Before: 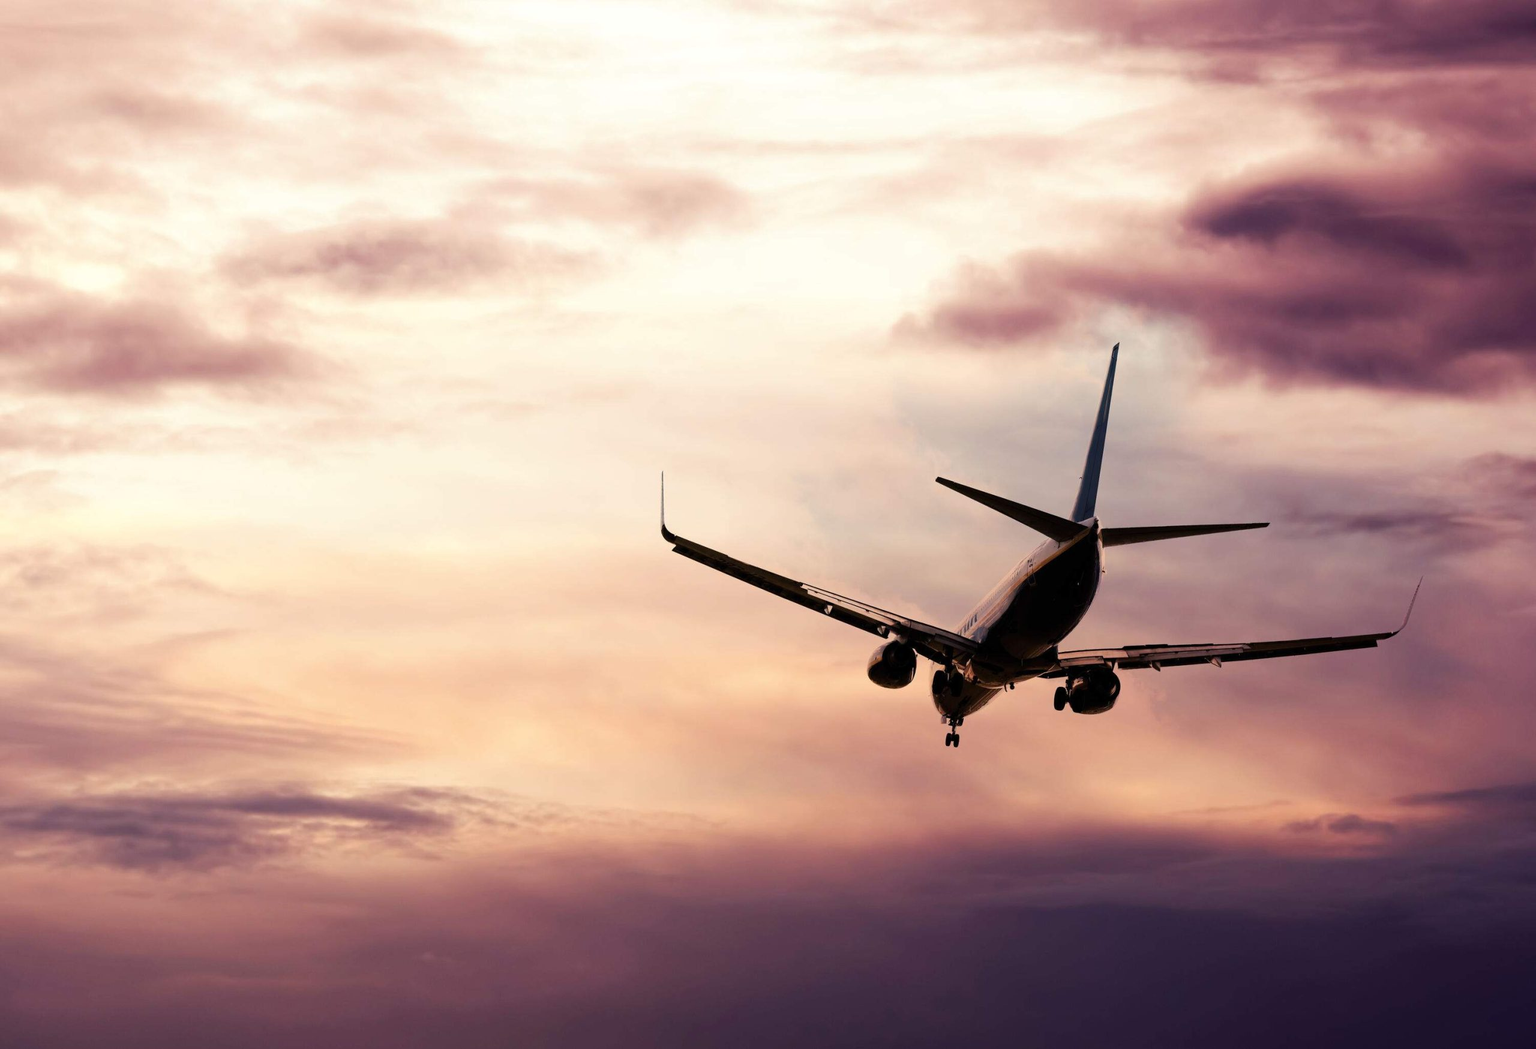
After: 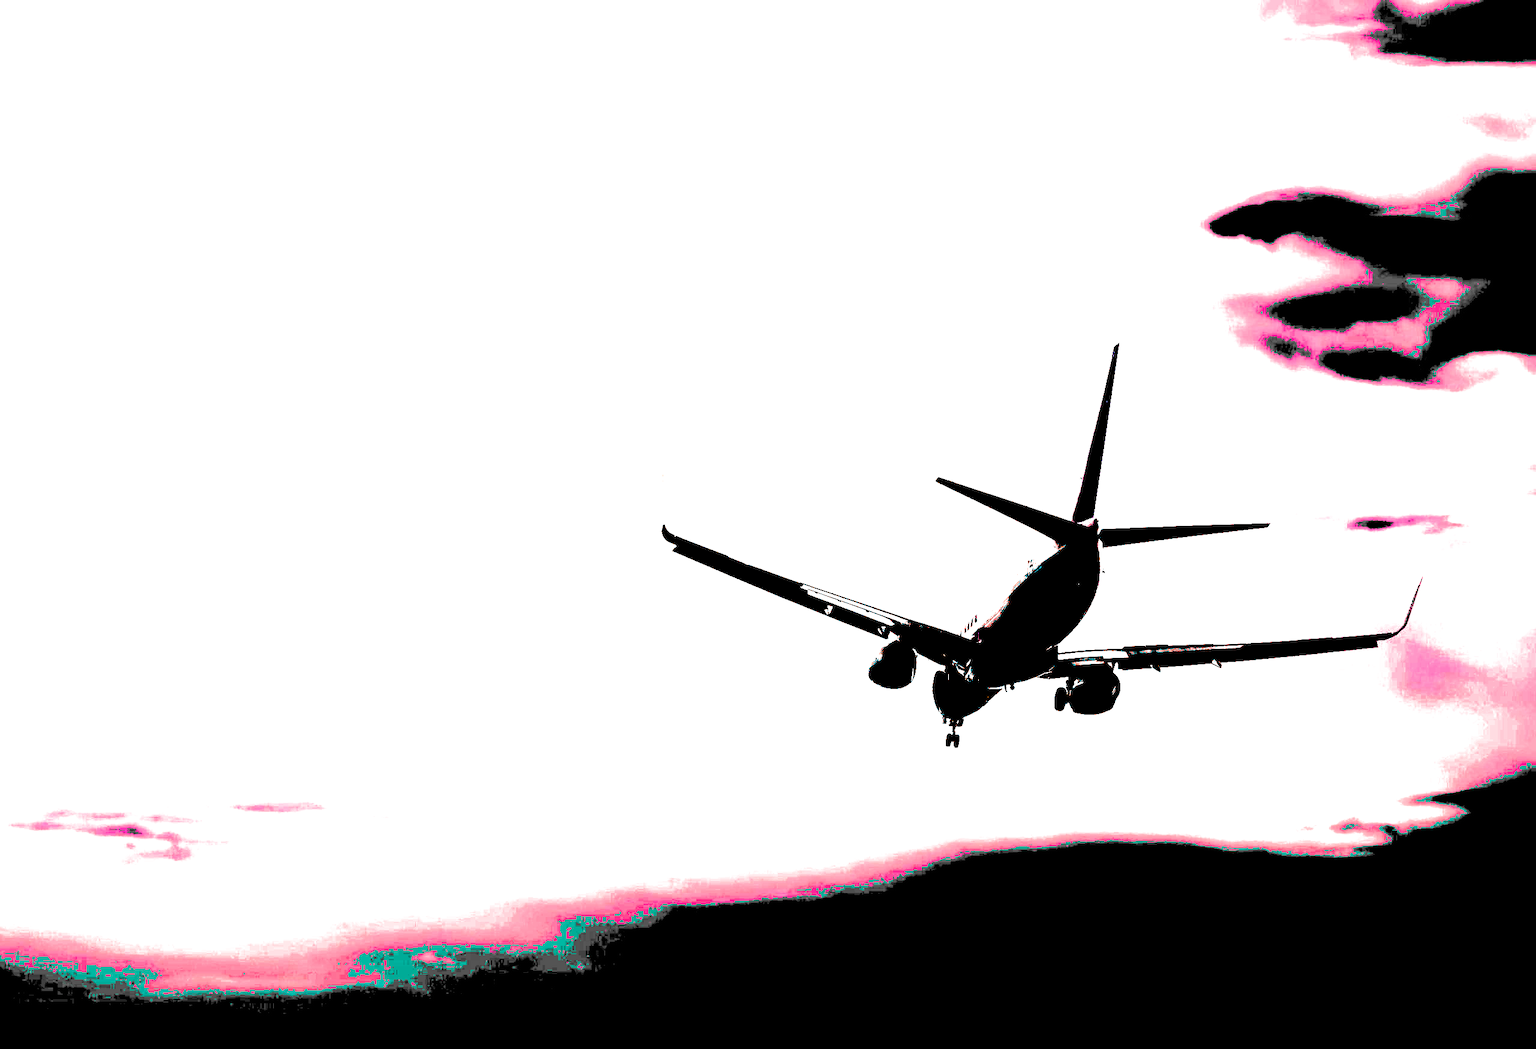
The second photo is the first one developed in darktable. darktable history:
exposure: black level correction 0.099, exposure 2.93 EV, compensate highlight preservation false
filmic rgb: black relative exposure -5.37 EV, white relative exposure 2.89 EV, dynamic range scaling -38.21%, hardness 3.98, contrast 1.619, highlights saturation mix -1.09%
